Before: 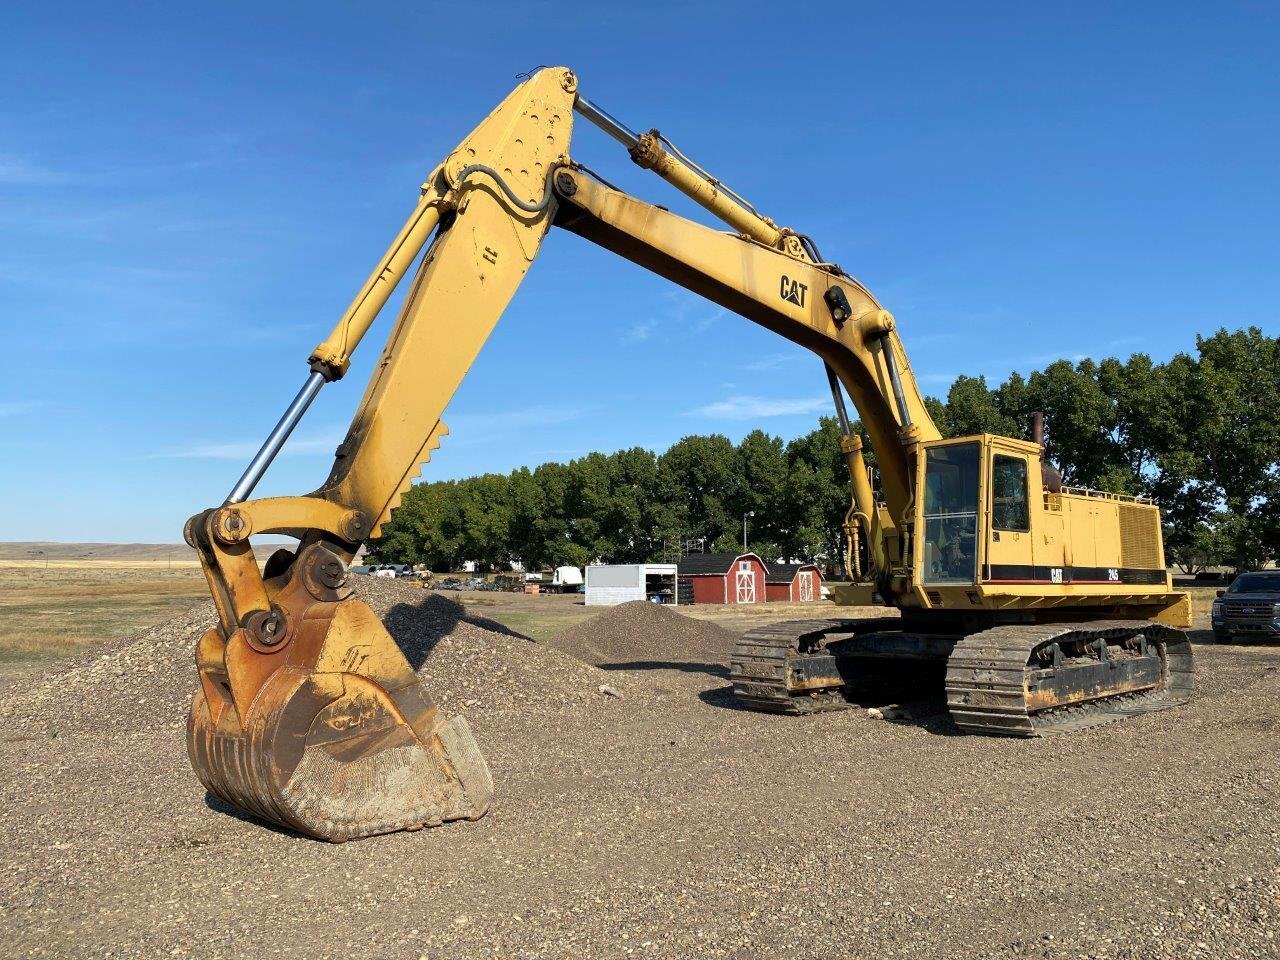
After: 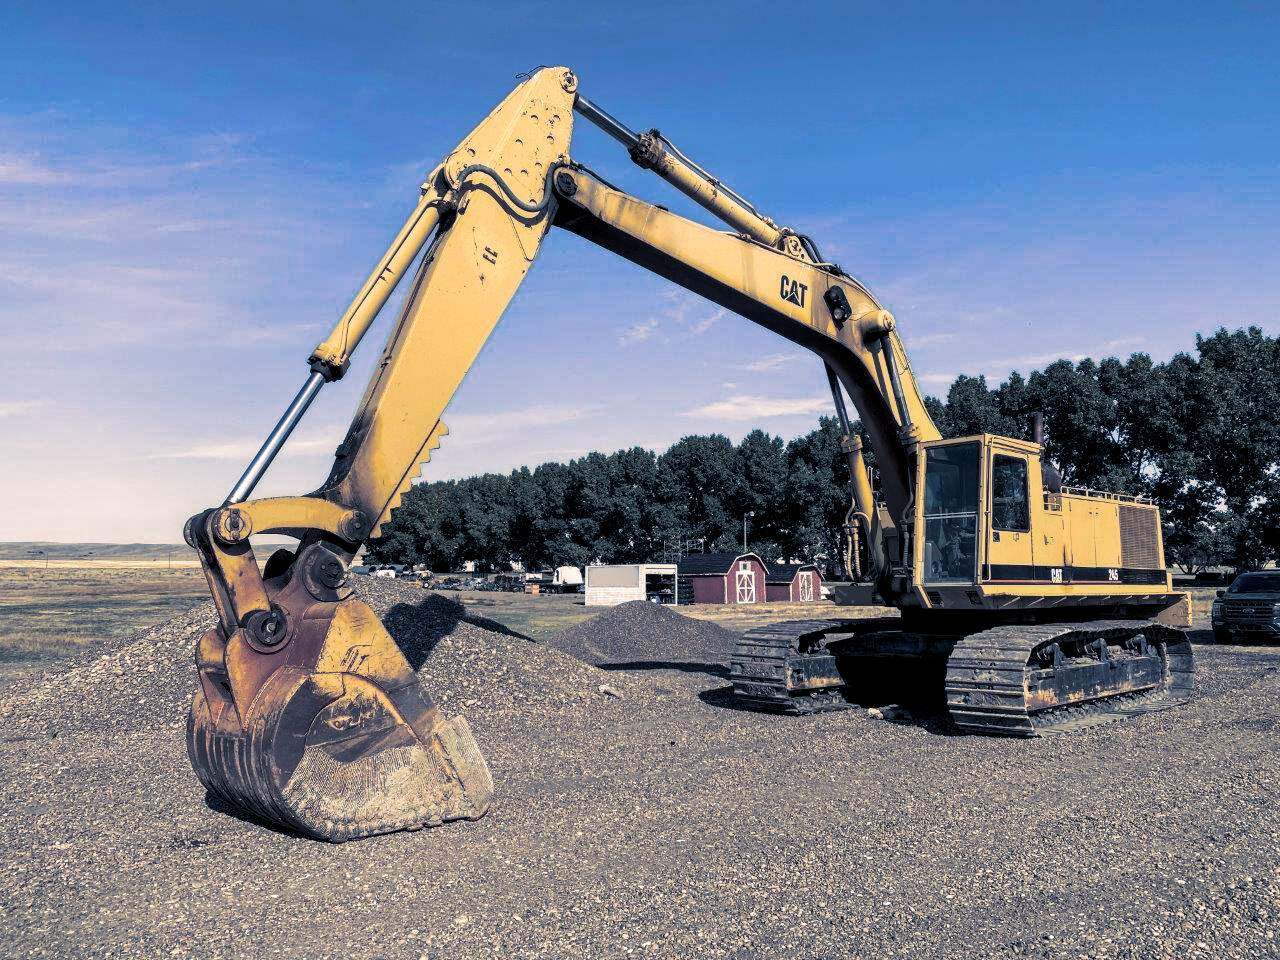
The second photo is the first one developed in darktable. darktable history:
local contrast: detail 142%
split-toning: shadows › hue 226.8°, shadows › saturation 0.56, highlights › hue 28.8°, balance -40, compress 0%
